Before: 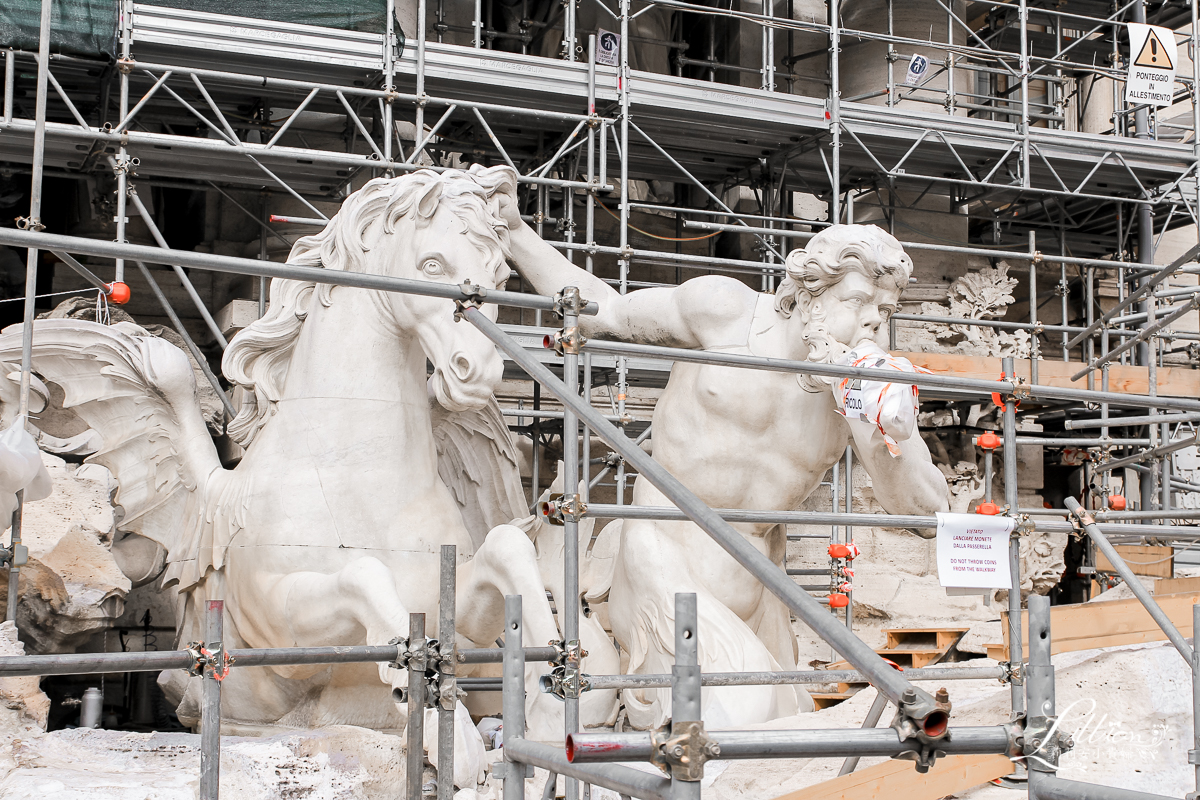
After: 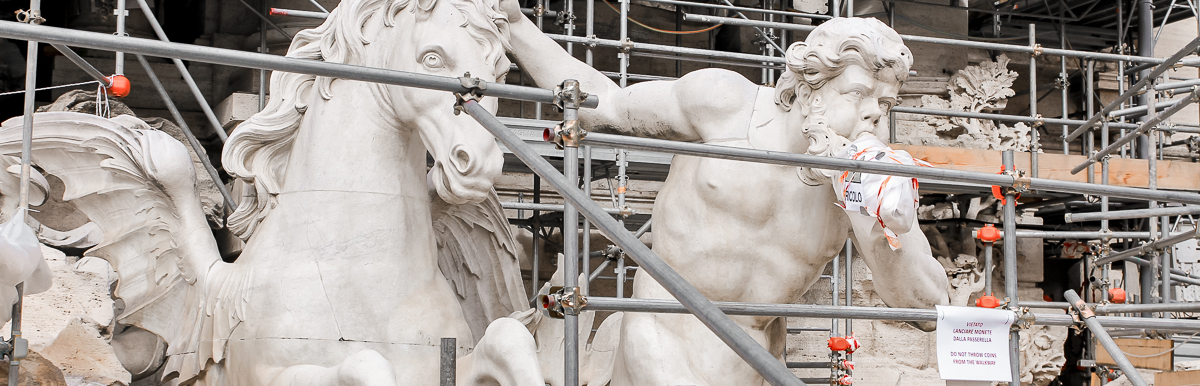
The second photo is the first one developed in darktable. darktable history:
shadows and highlights: radius 132.28, soften with gaussian
crop and rotate: top 25.974%, bottom 25.681%
